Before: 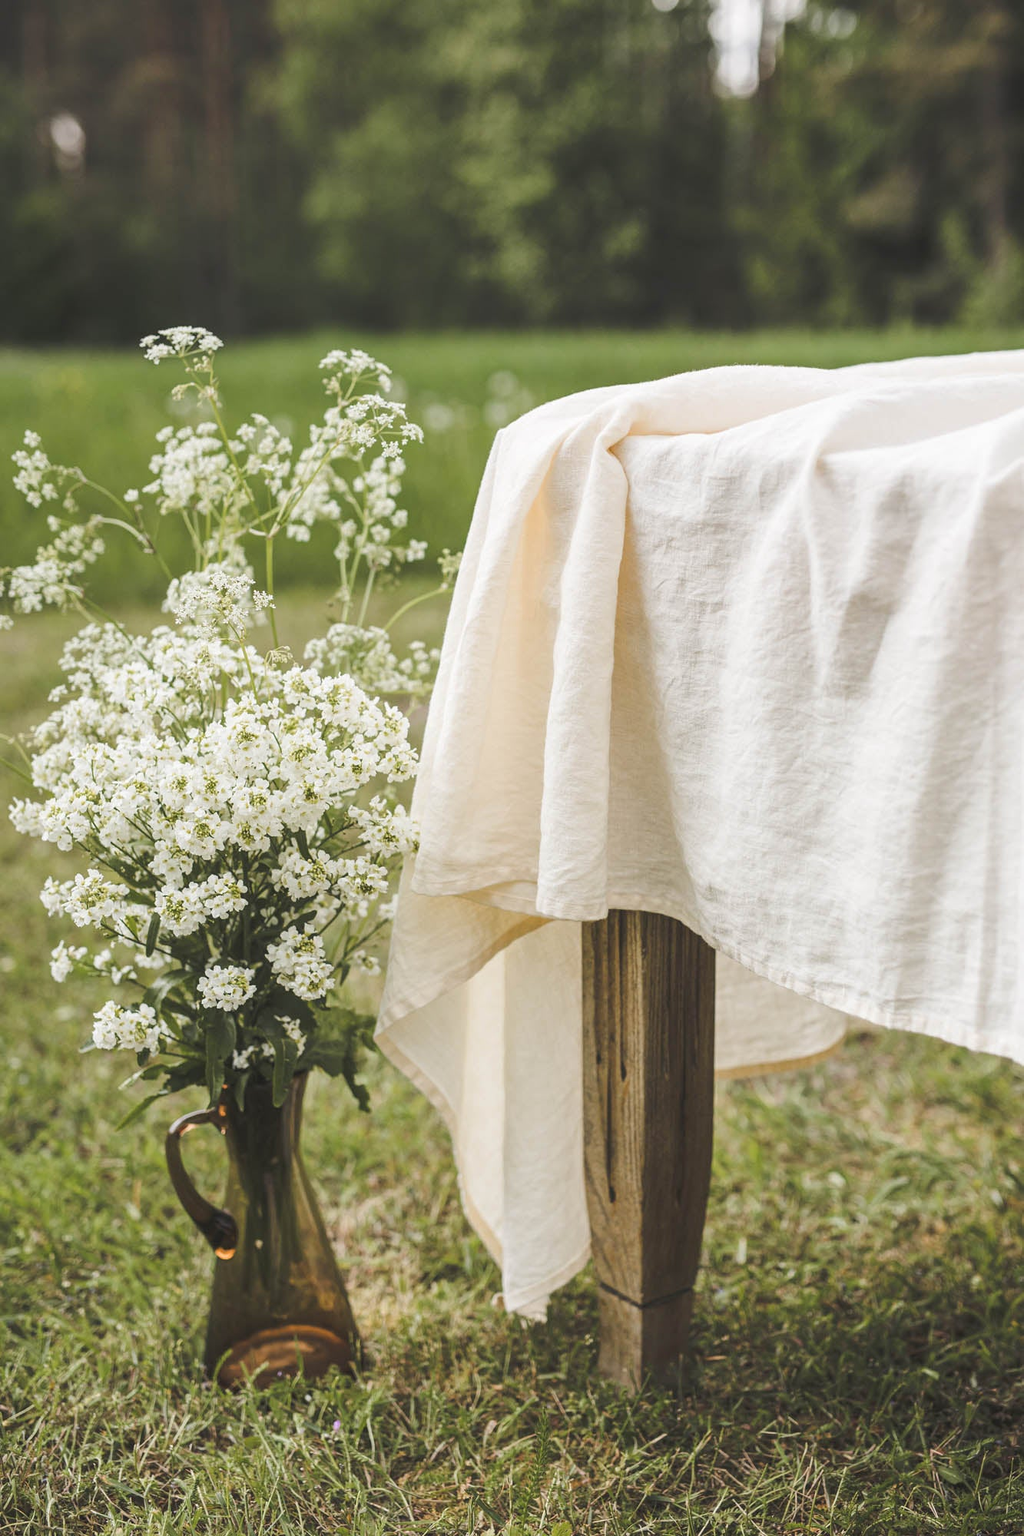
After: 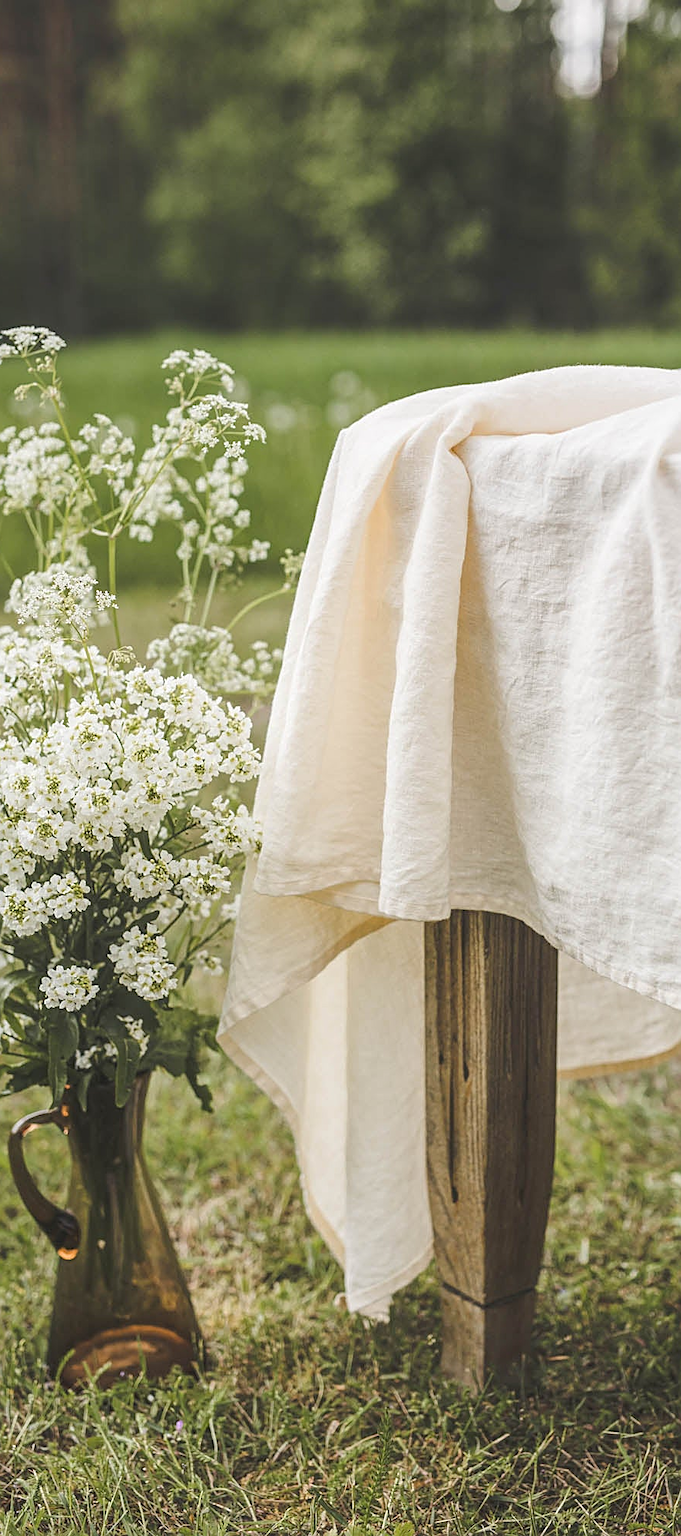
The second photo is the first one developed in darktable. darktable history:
exposure: compensate highlight preservation false
sharpen: on, module defaults
crop and rotate: left 15.421%, right 17.899%
local contrast: detail 109%
